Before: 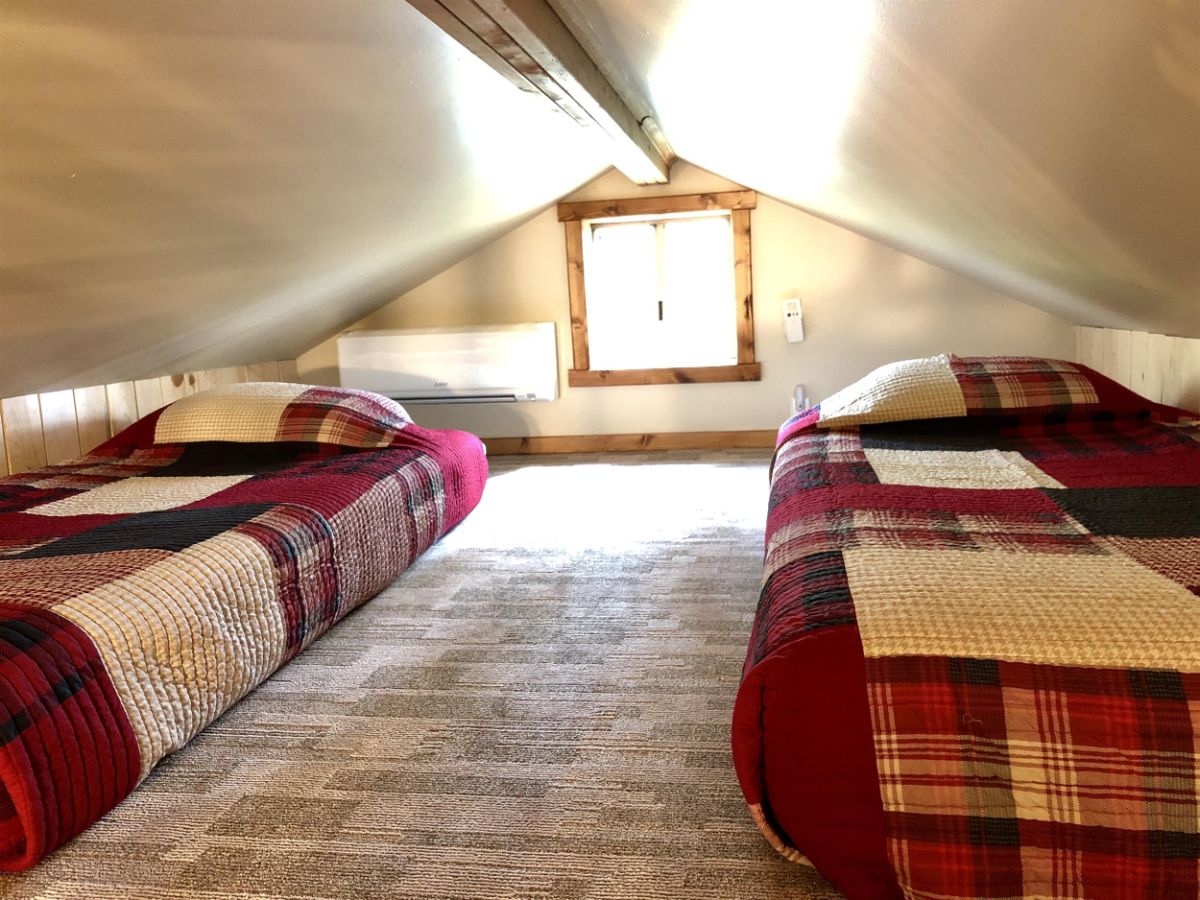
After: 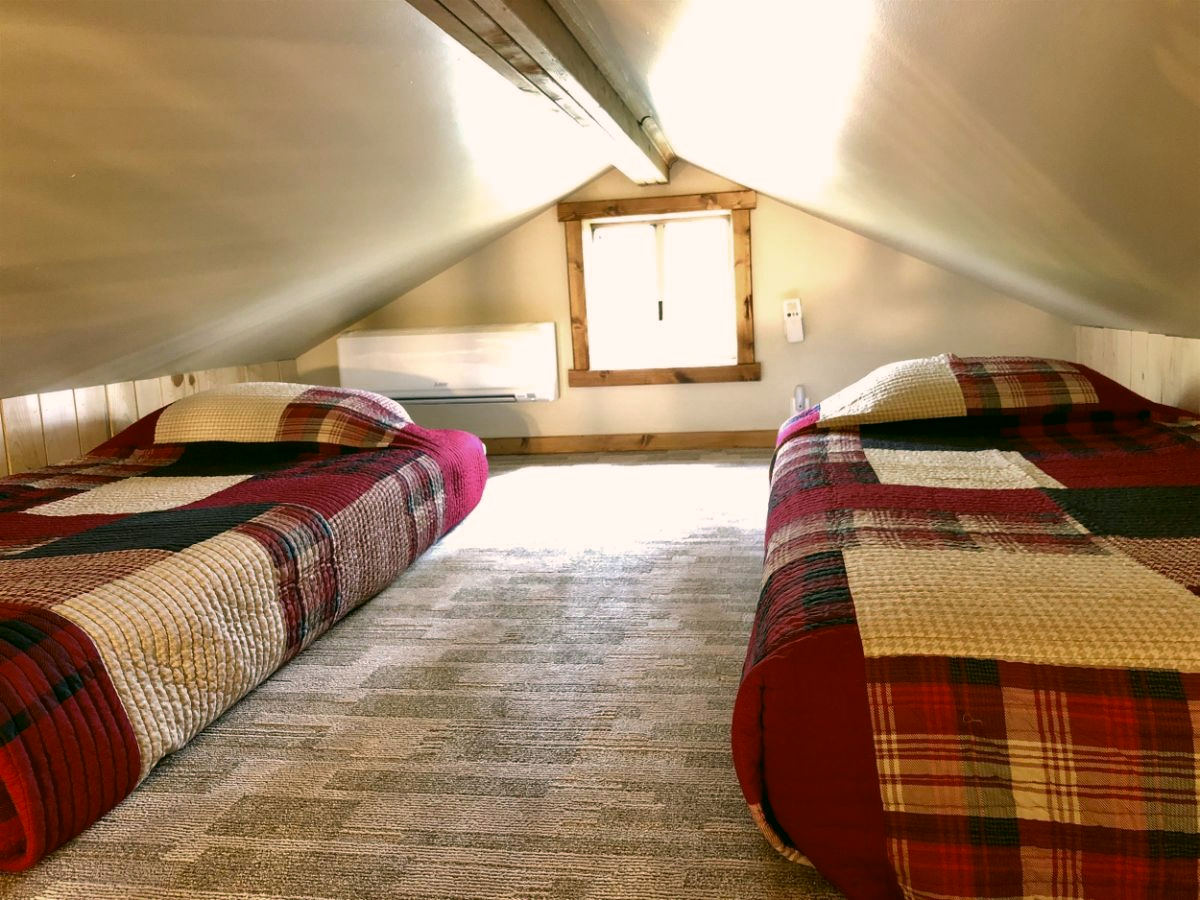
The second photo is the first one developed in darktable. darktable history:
color zones: curves: ch0 [(0, 0.444) (0.143, 0.442) (0.286, 0.441) (0.429, 0.441) (0.571, 0.441) (0.714, 0.441) (0.857, 0.442) (1, 0.444)]
color correction: highlights a* 4.05, highlights b* 4.97, shadows a* -7.57, shadows b* 4.78
